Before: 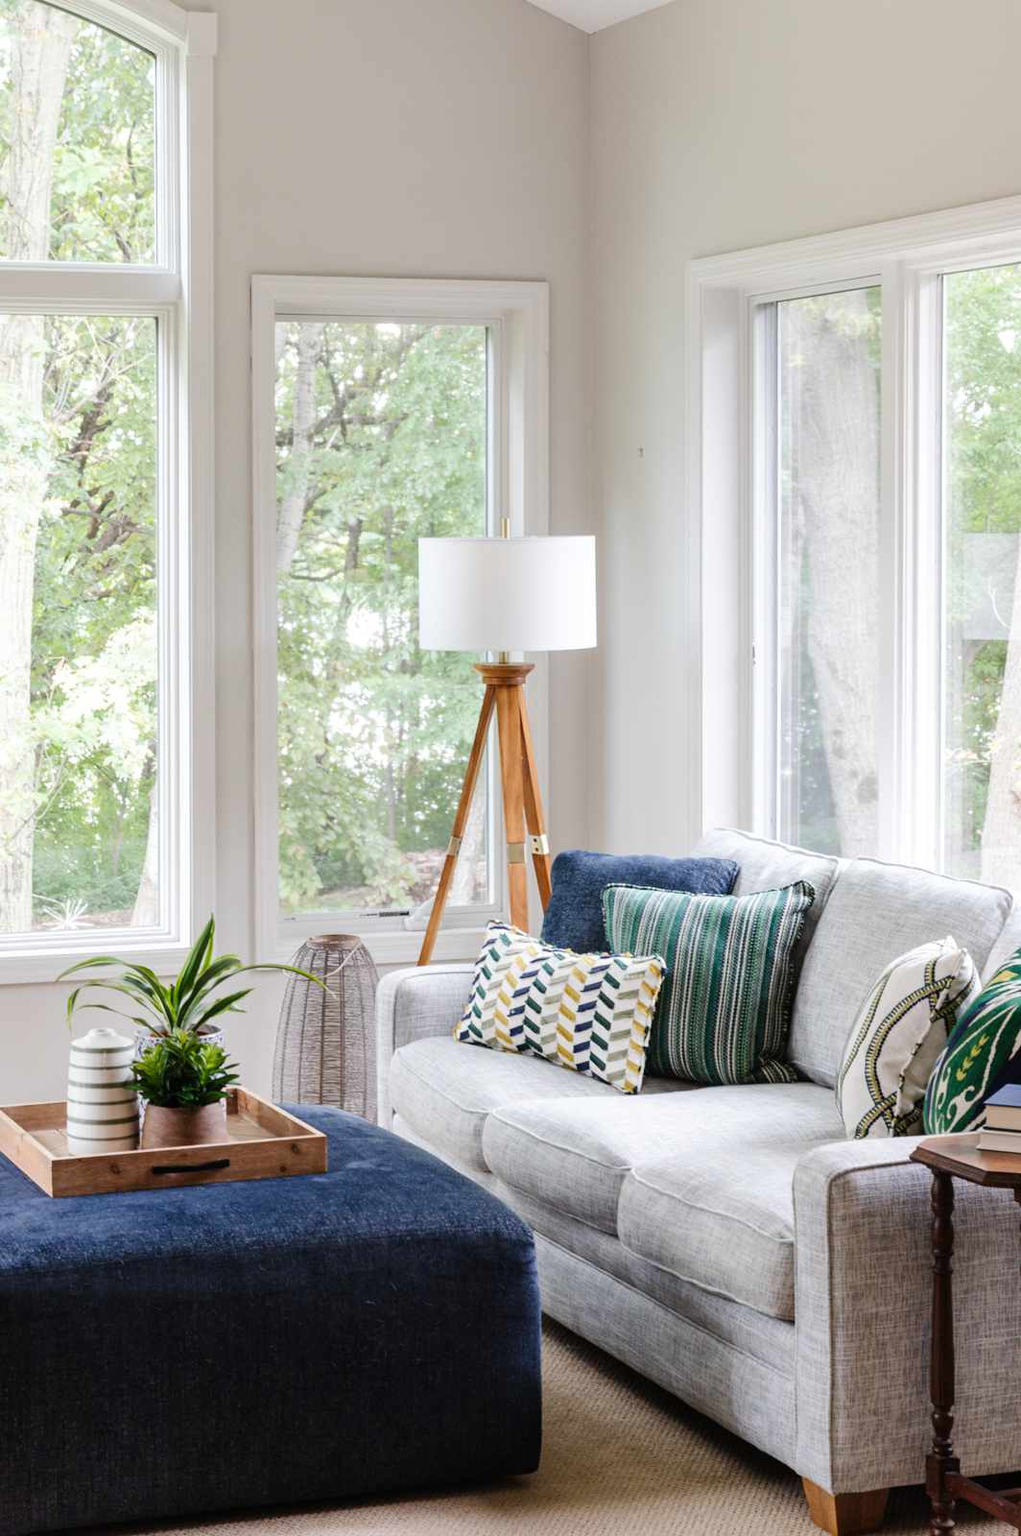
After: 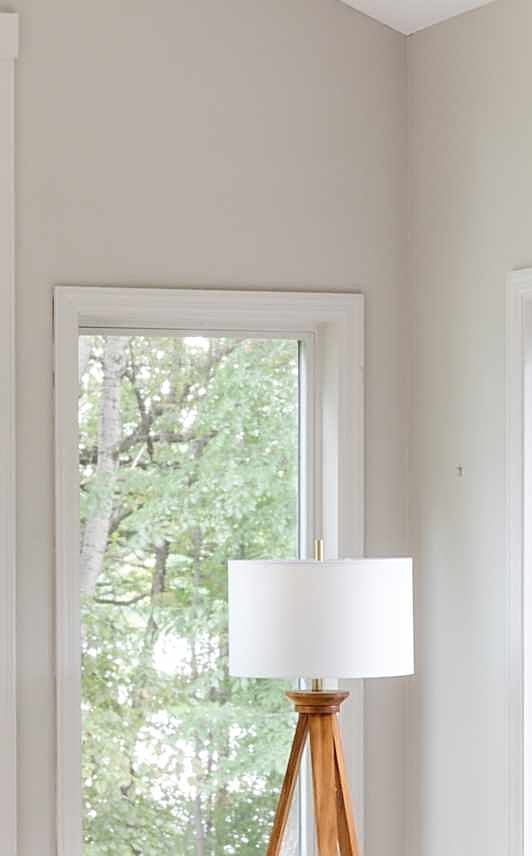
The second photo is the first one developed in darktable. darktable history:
crop: left 19.556%, right 30.401%, bottom 46.458%
sharpen: on, module defaults
